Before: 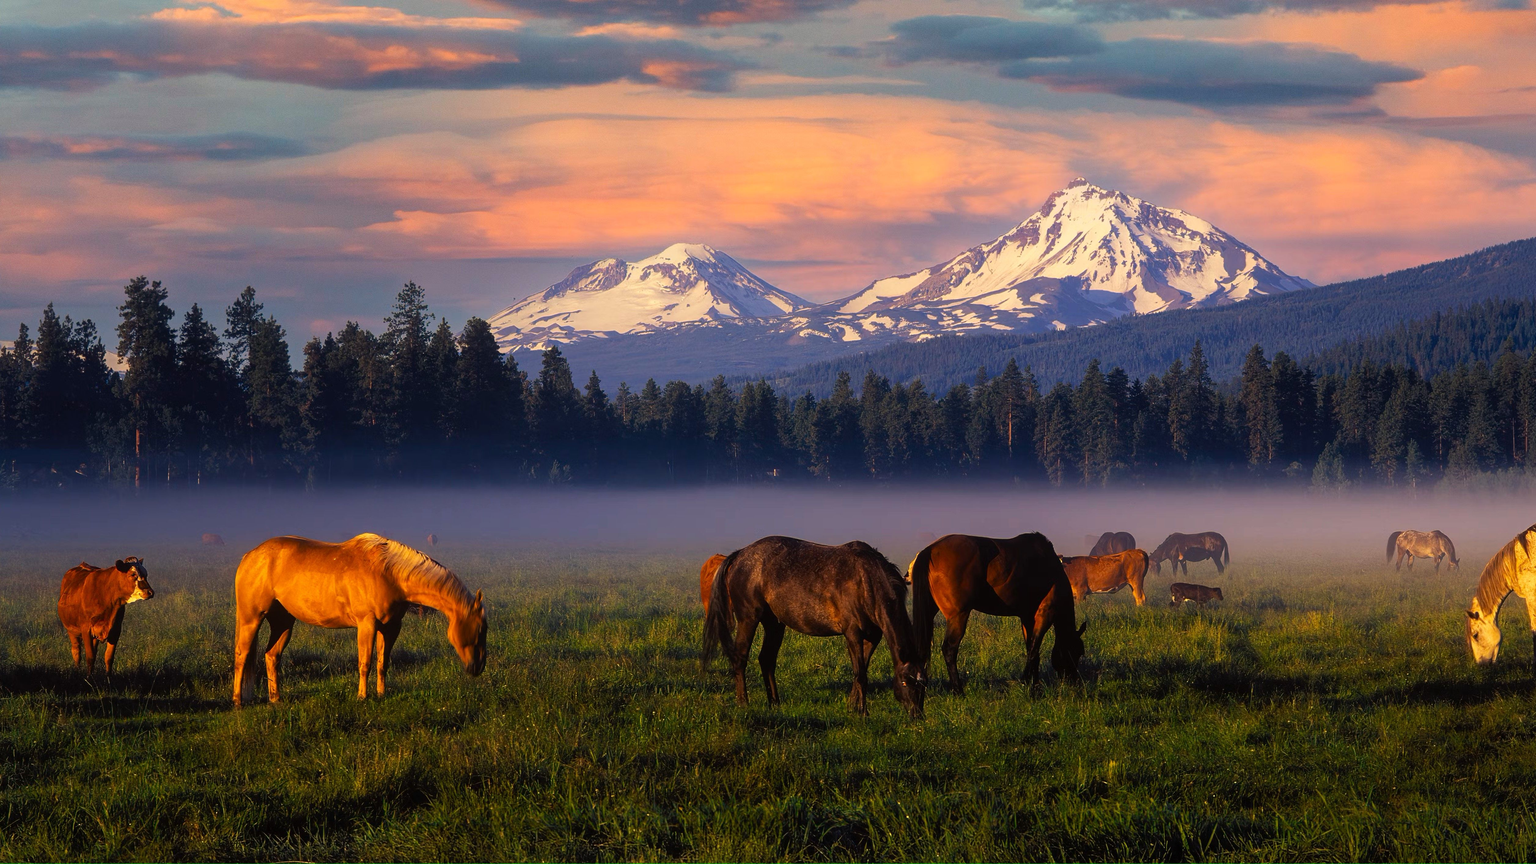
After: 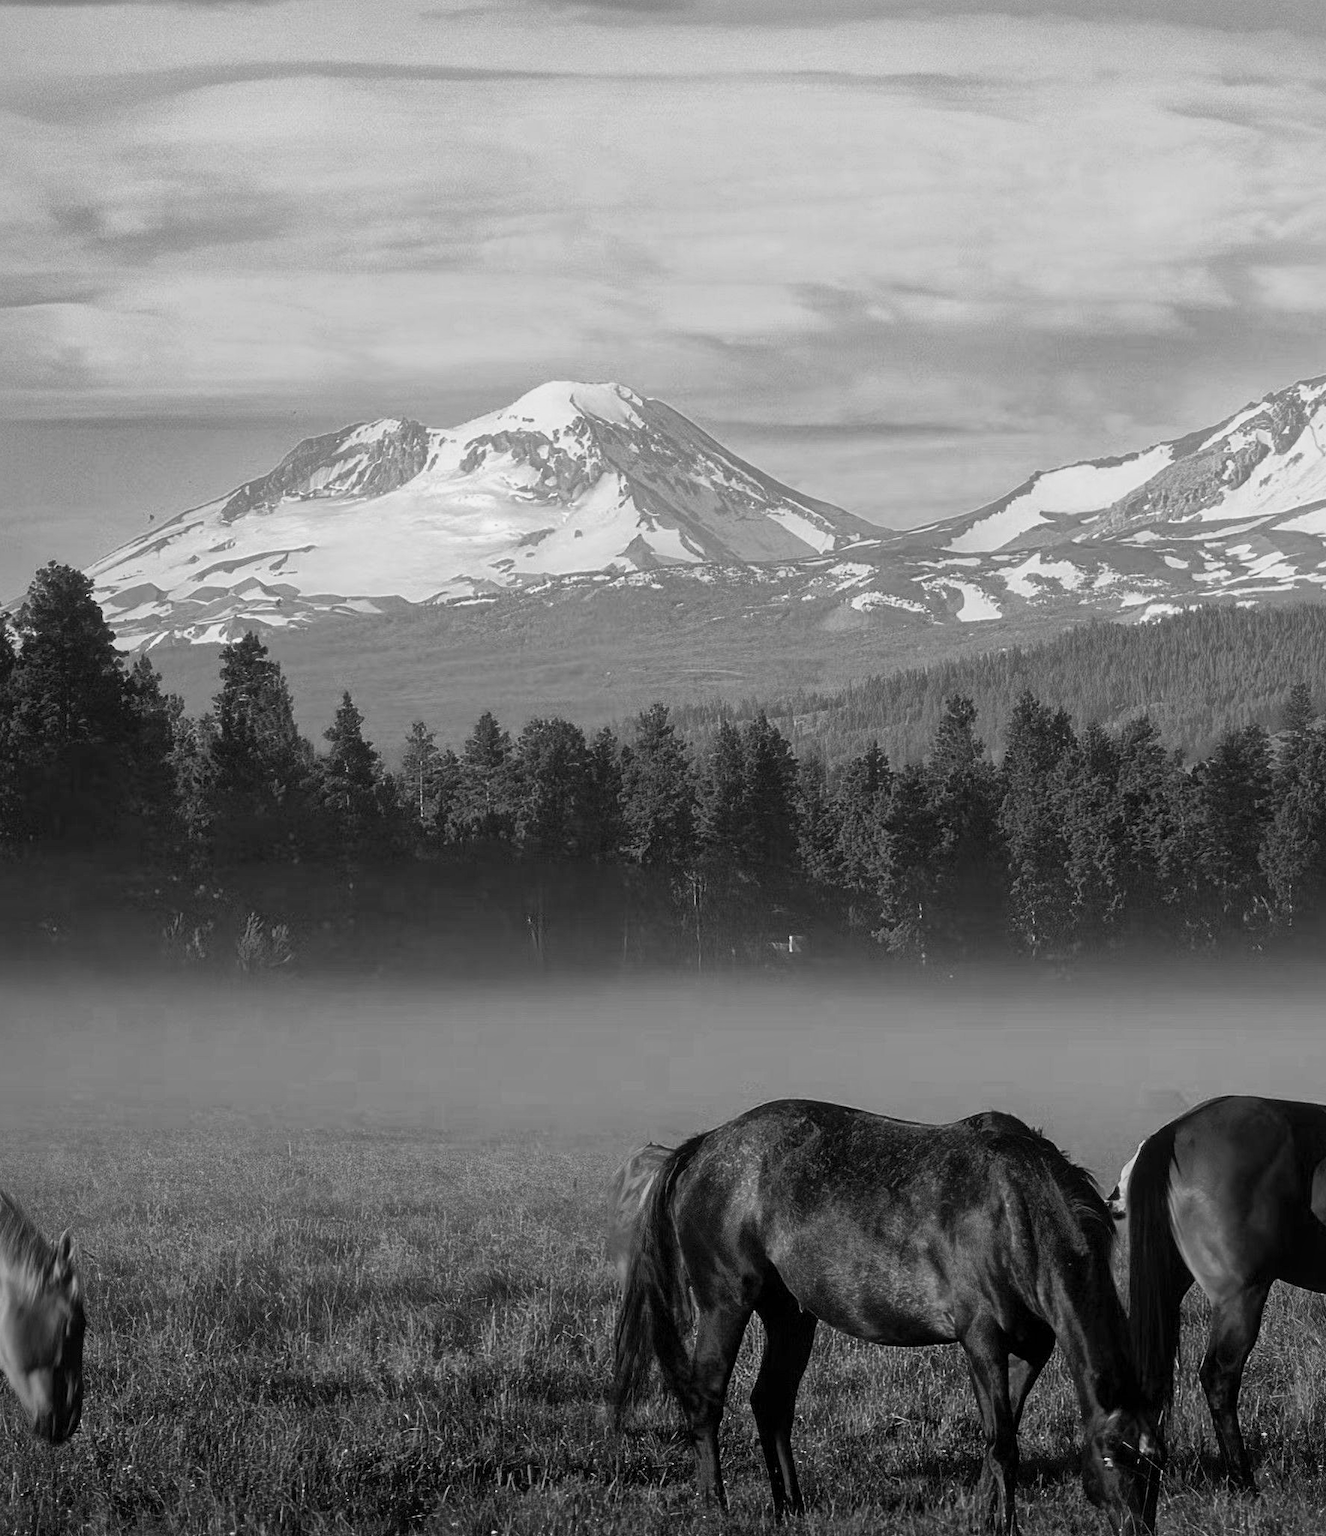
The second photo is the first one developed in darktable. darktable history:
color calibration: output gray [0.28, 0.41, 0.31, 0], gray › normalize channels true, illuminant same as pipeline (D50), adaptation XYZ, x 0.346, y 0.359, gamut compression 0
crop and rotate: left 29.476%, top 10.214%, right 35.32%, bottom 17.333%
global tonemap: drago (1, 100), detail 1
monochrome: on, module defaults
